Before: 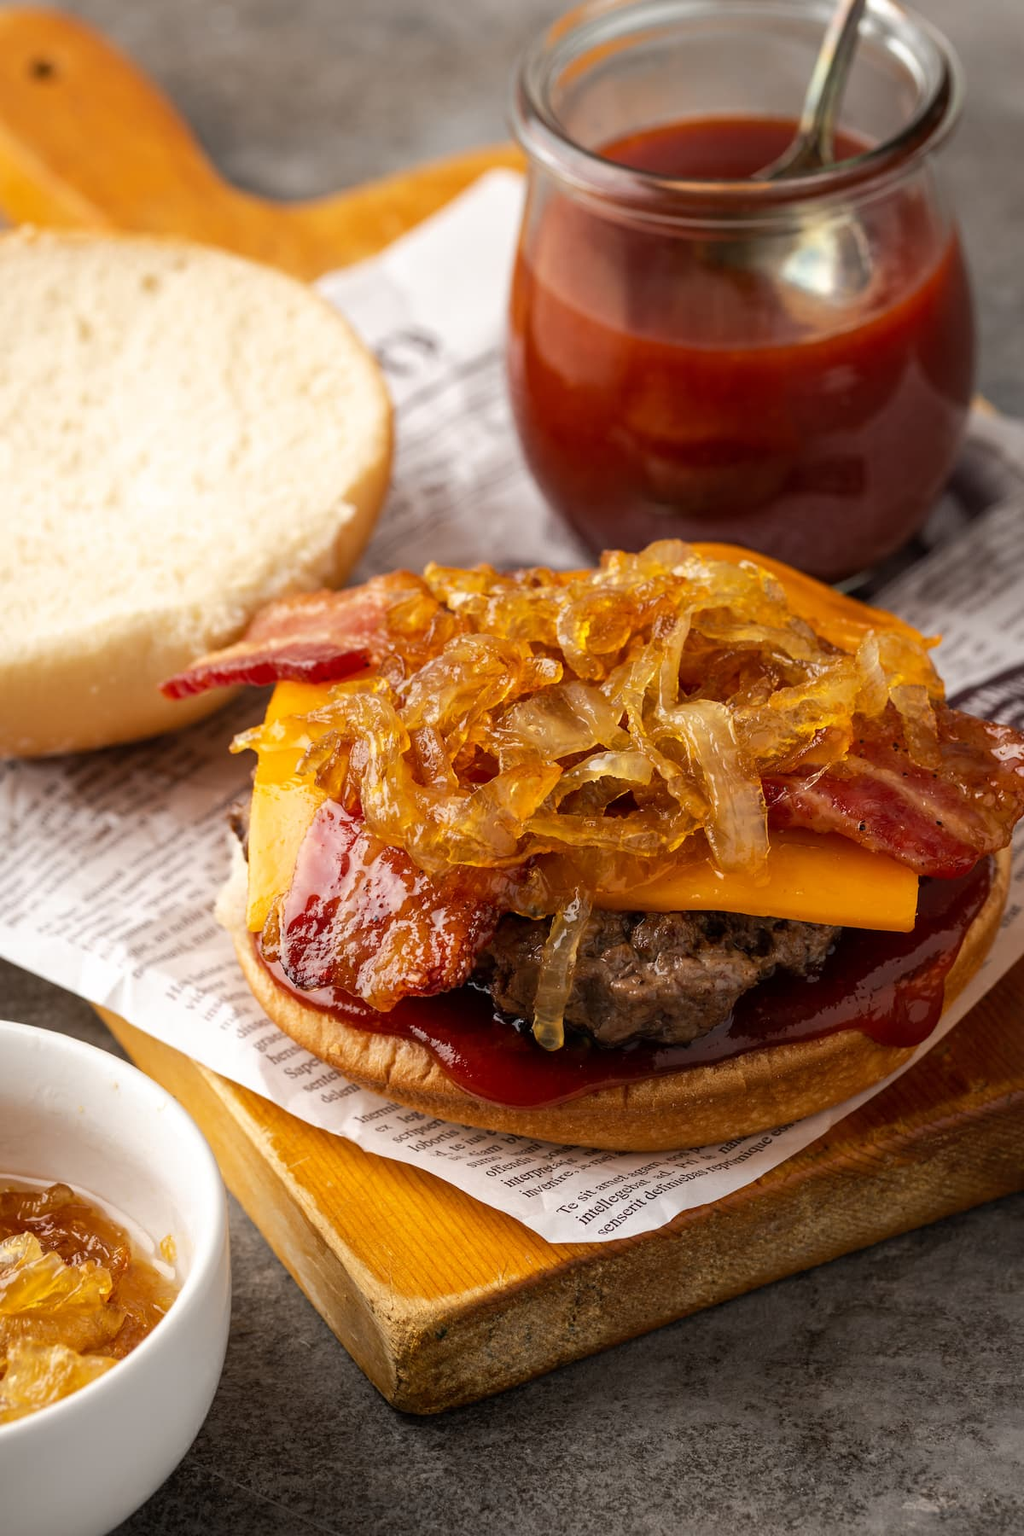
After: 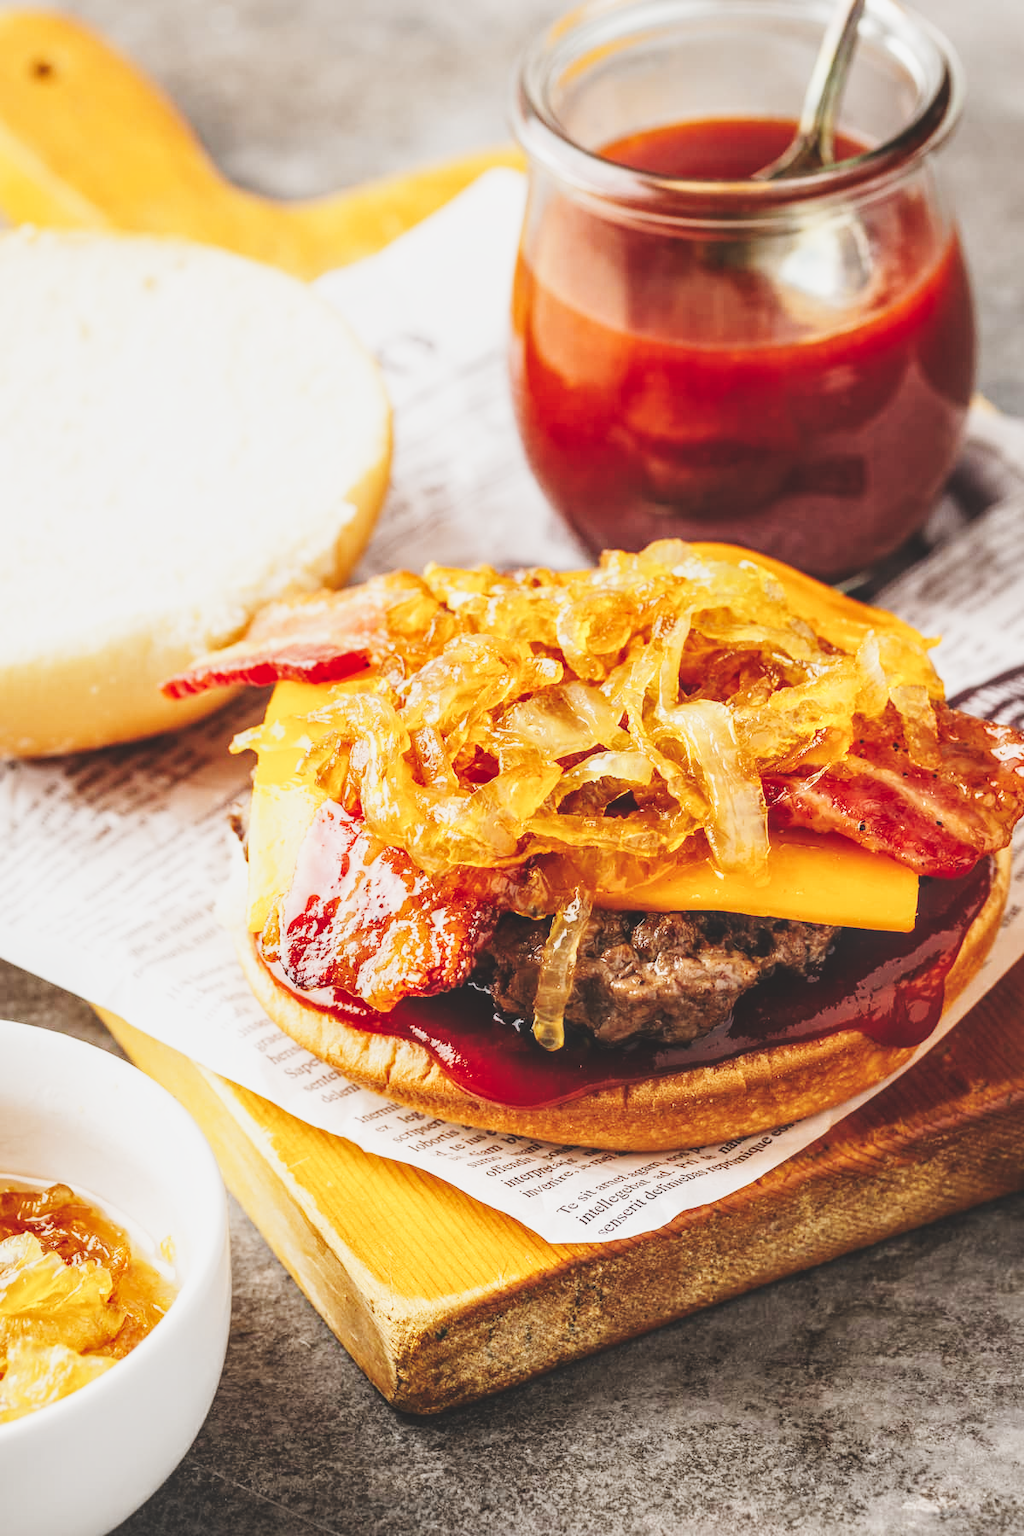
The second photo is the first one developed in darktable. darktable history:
base curve: curves: ch0 [(0, 0) (0.007, 0.004) (0.027, 0.03) (0.046, 0.07) (0.207, 0.54) (0.442, 0.872) (0.673, 0.972) (1, 1)], preserve colors none
local contrast: detail 130%
exposure: black level correction -0.035, exposure -0.498 EV, compensate highlight preservation false
tone curve: curves: ch0 [(0, 0) (0.239, 0.248) (0.508, 0.606) (0.826, 0.855) (1, 0.945)]; ch1 [(0, 0) (0.401, 0.42) (0.442, 0.47) (0.492, 0.498) (0.511, 0.516) (0.555, 0.586) (0.681, 0.739) (1, 1)]; ch2 [(0, 0) (0.411, 0.433) (0.5, 0.504) (0.545, 0.574) (1, 1)], preserve colors none
